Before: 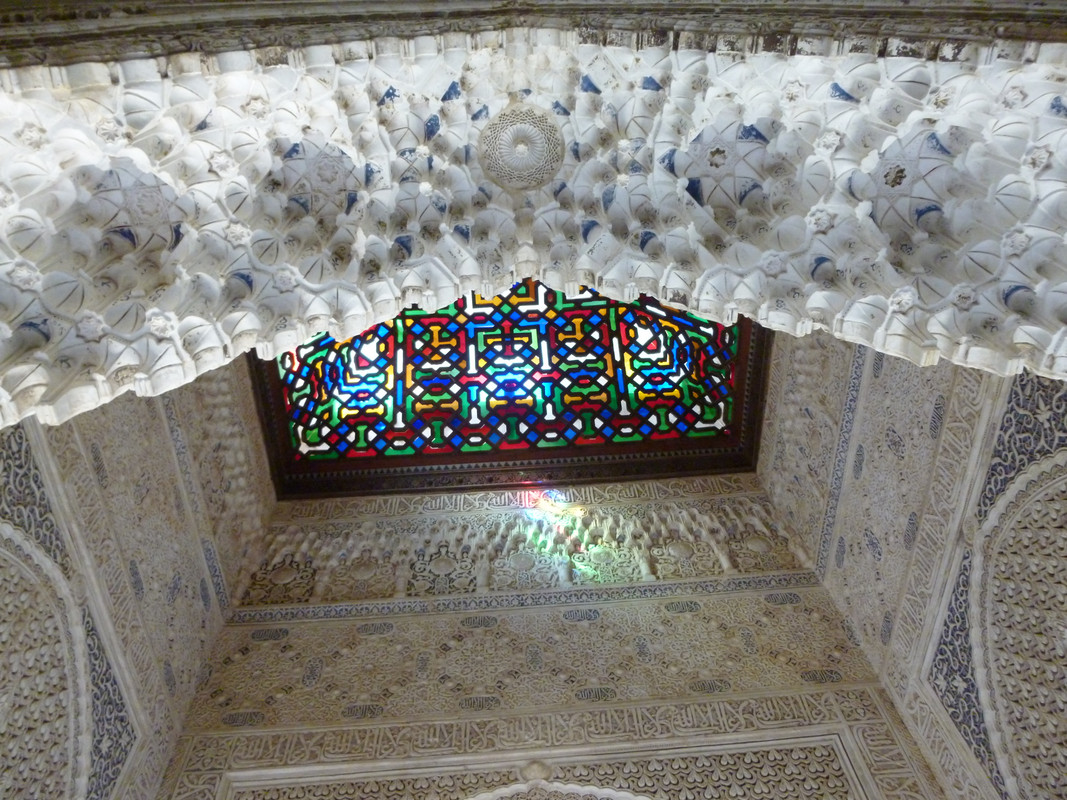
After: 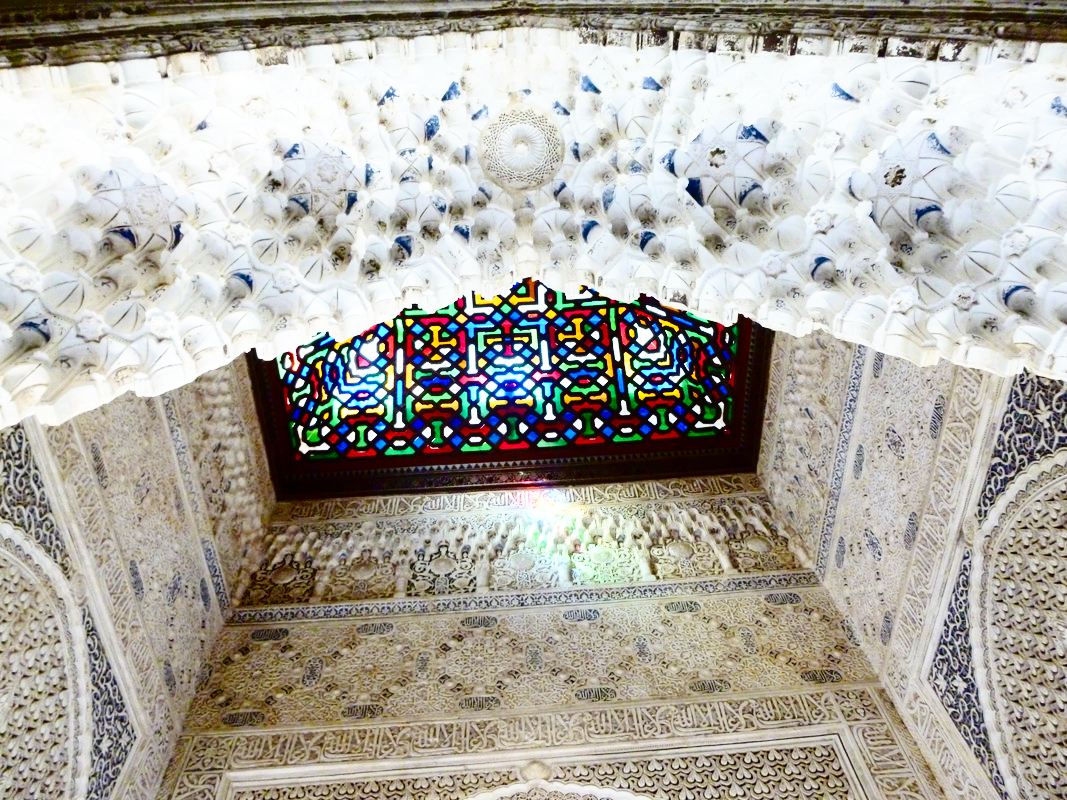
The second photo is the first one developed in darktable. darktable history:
contrast brightness saturation: contrast 0.315, brightness -0.071, saturation 0.17
base curve: curves: ch0 [(0, 0) (0.028, 0.03) (0.121, 0.232) (0.46, 0.748) (0.859, 0.968) (1, 1)], preserve colors none
